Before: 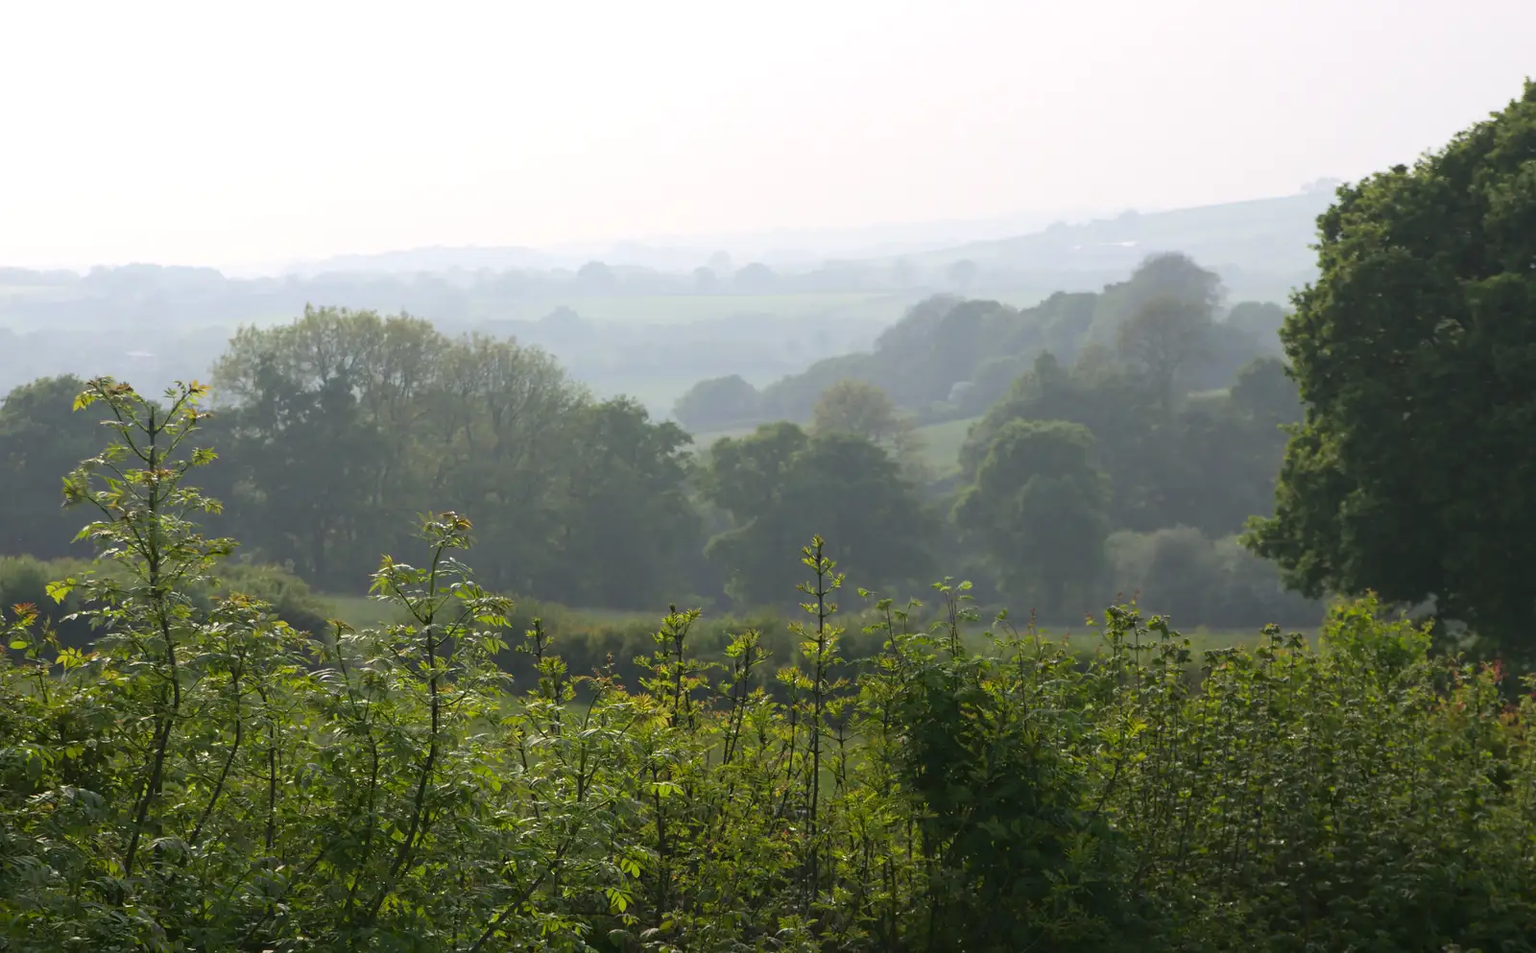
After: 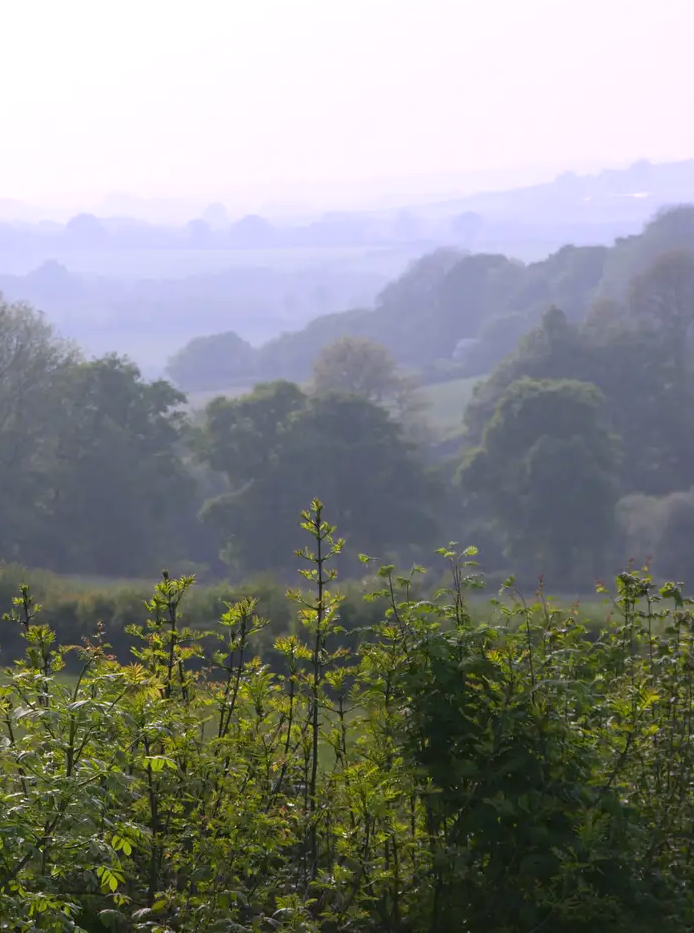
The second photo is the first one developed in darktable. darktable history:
white balance: red 1.042, blue 1.17
crop: left 33.452%, top 6.025%, right 23.155%
